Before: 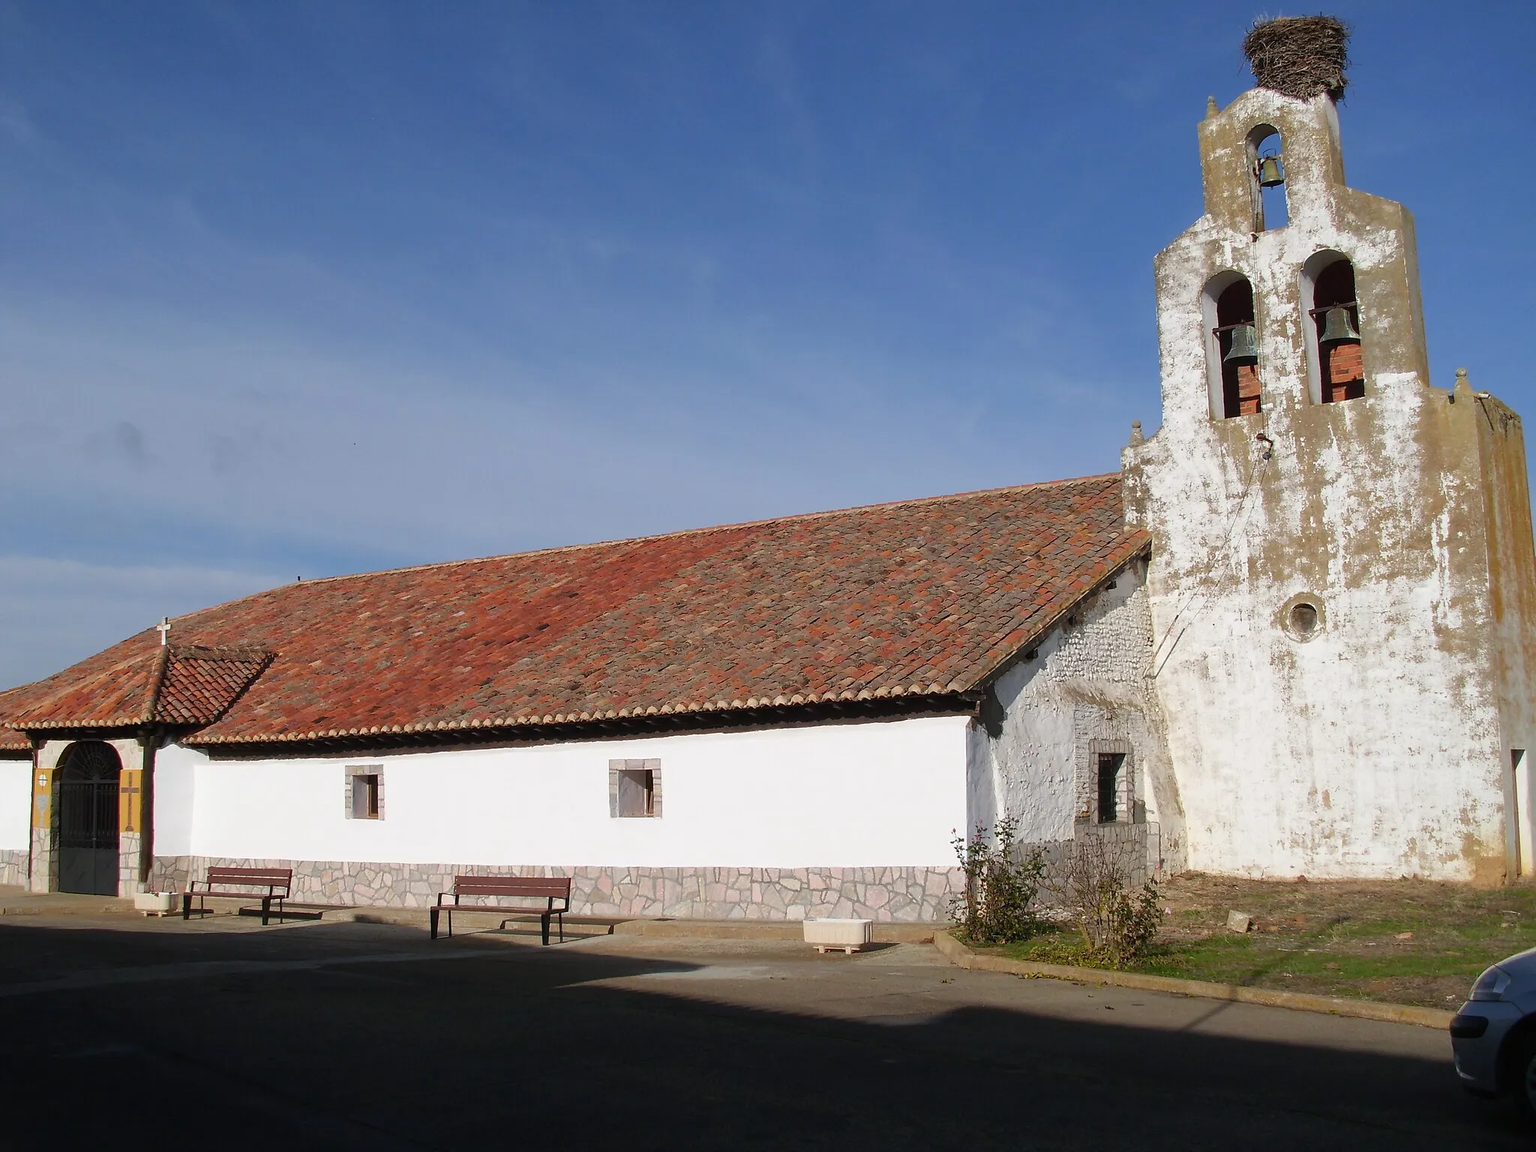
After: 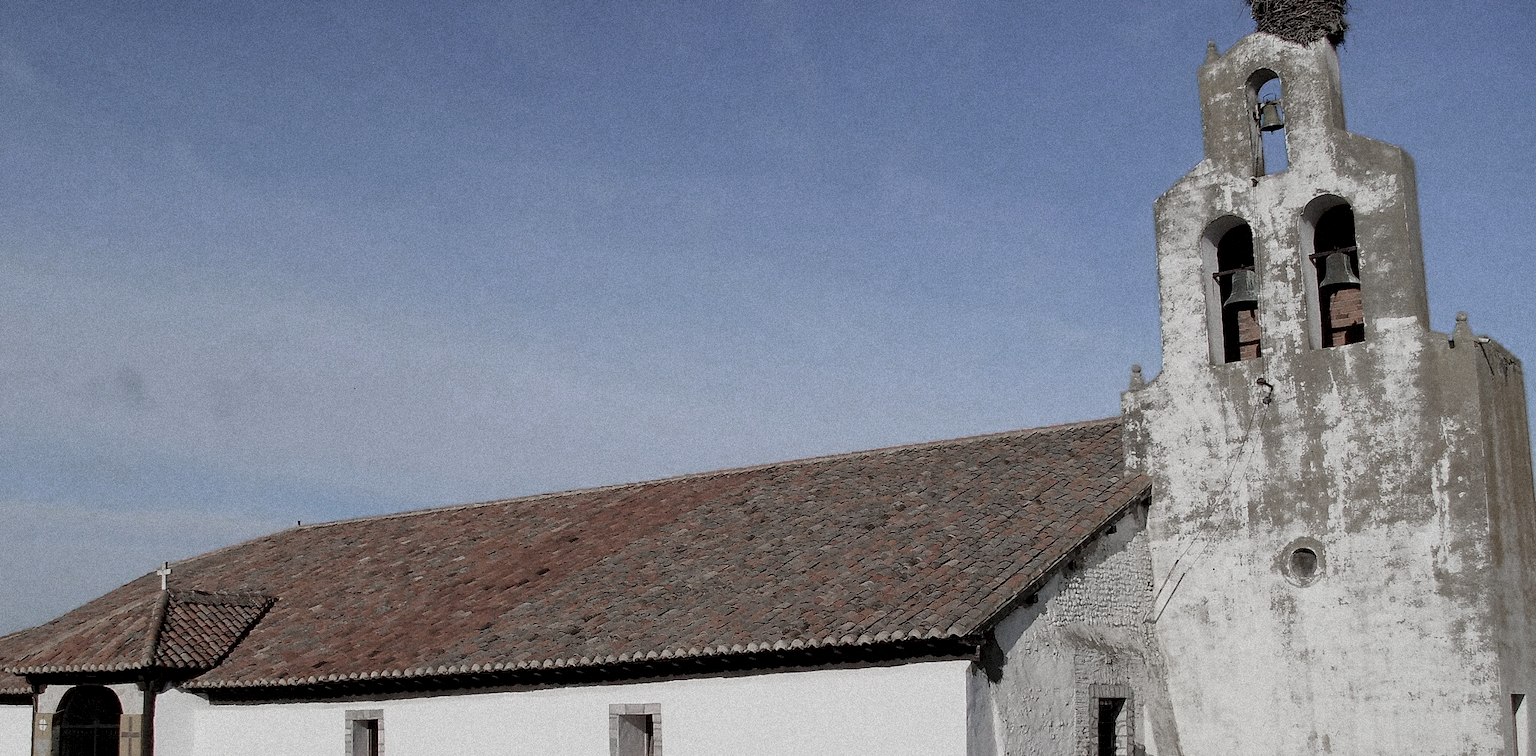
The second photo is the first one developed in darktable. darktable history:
color zones: curves: ch0 [(0, 0.613) (0.01, 0.613) (0.245, 0.448) (0.498, 0.529) (0.642, 0.665) (0.879, 0.777) (0.99, 0.613)]; ch1 [(0, 0.272) (0.219, 0.127) (0.724, 0.346)]
exposure: black level correction 0.011, exposure -0.478 EV, compensate highlight preservation false
crop and rotate: top 4.848%, bottom 29.503%
grain: coarseness 9.38 ISO, strength 34.99%, mid-tones bias 0%
